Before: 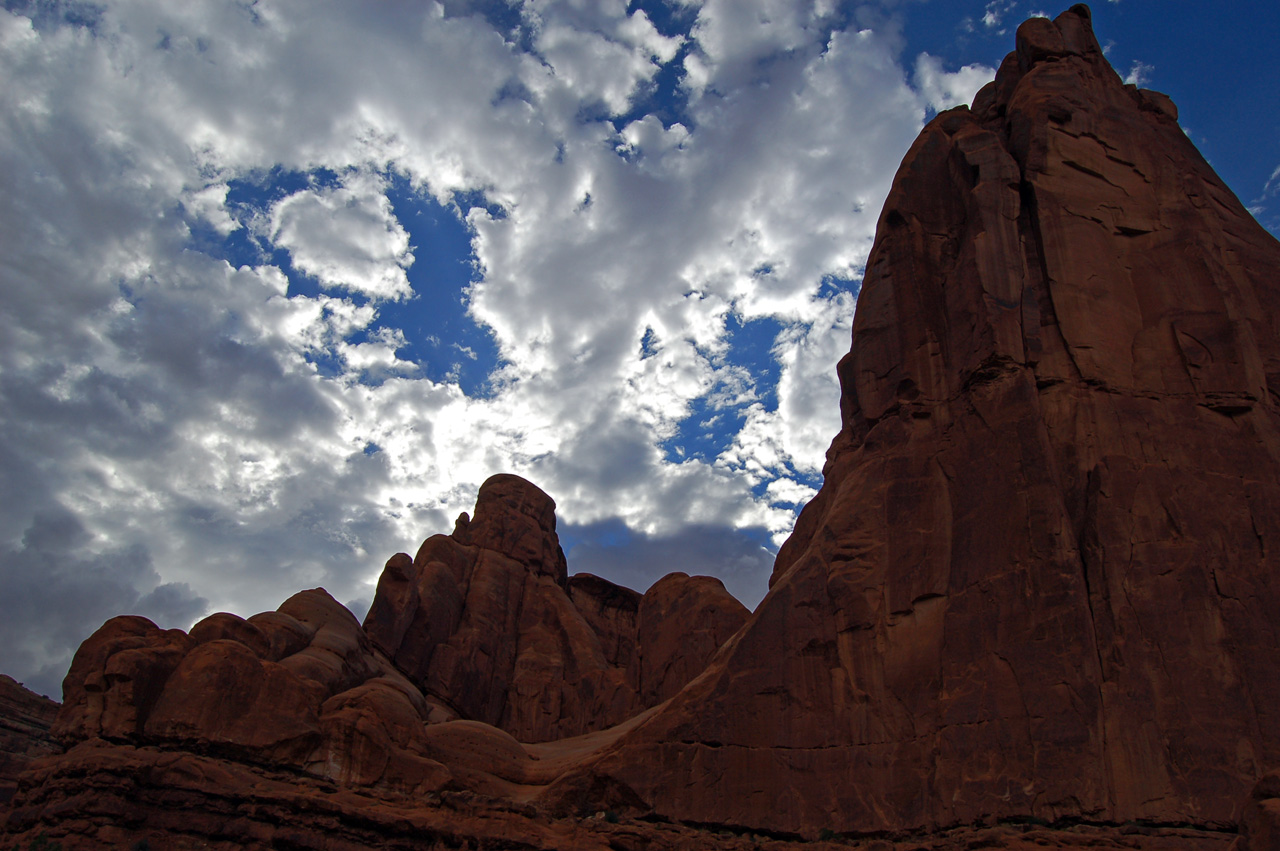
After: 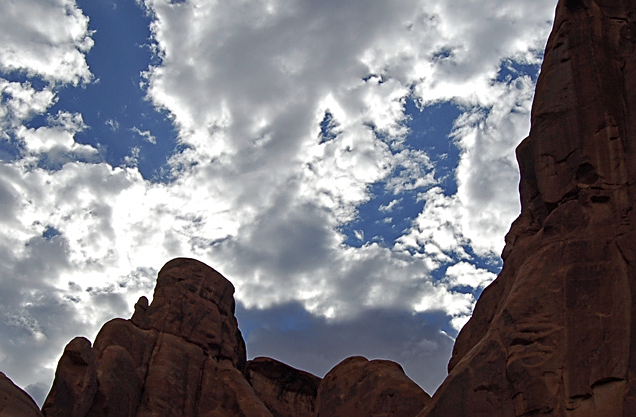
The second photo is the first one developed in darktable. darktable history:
crop: left 25.143%, top 25.401%, right 25.134%, bottom 25.49%
sharpen: on, module defaults
color correction: highlights b* 0.002, saturation 0.781
